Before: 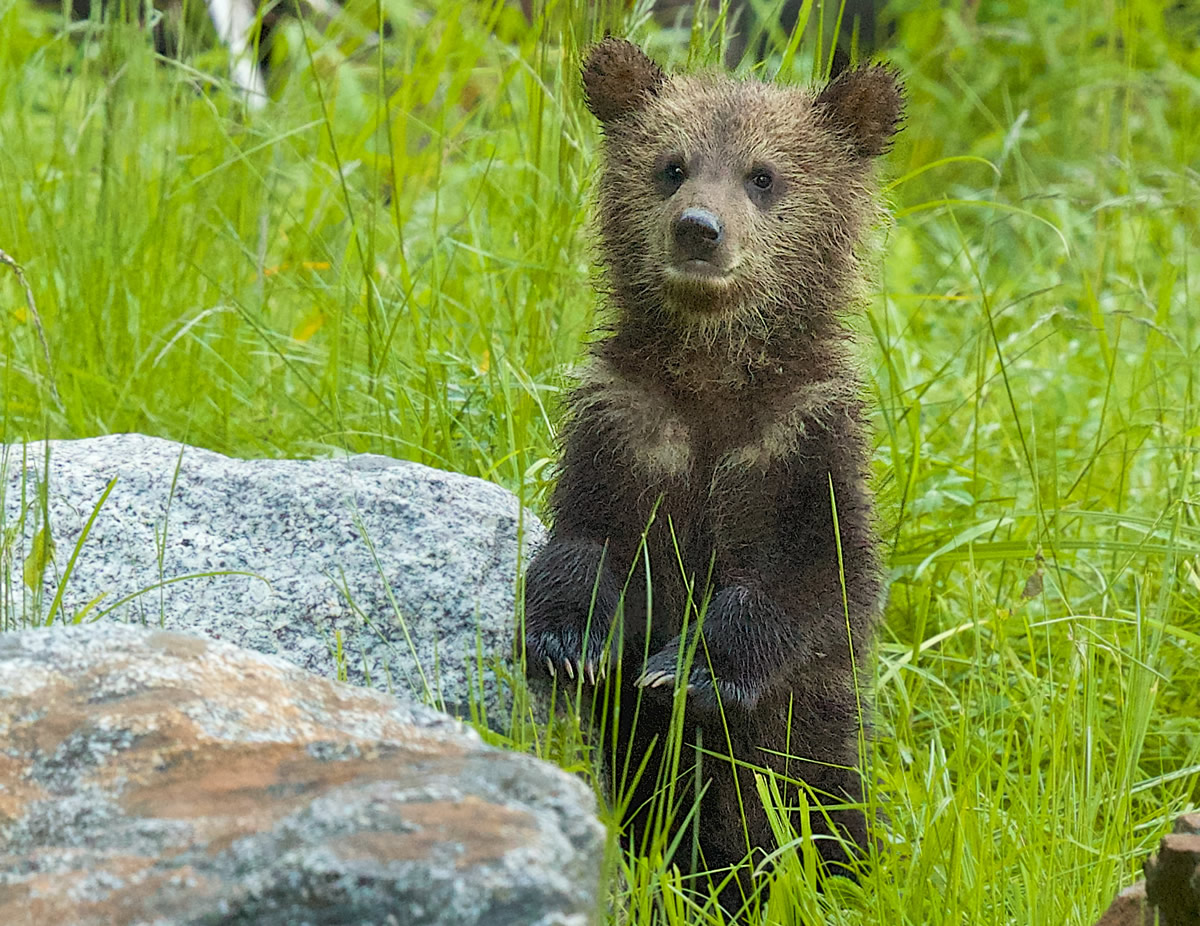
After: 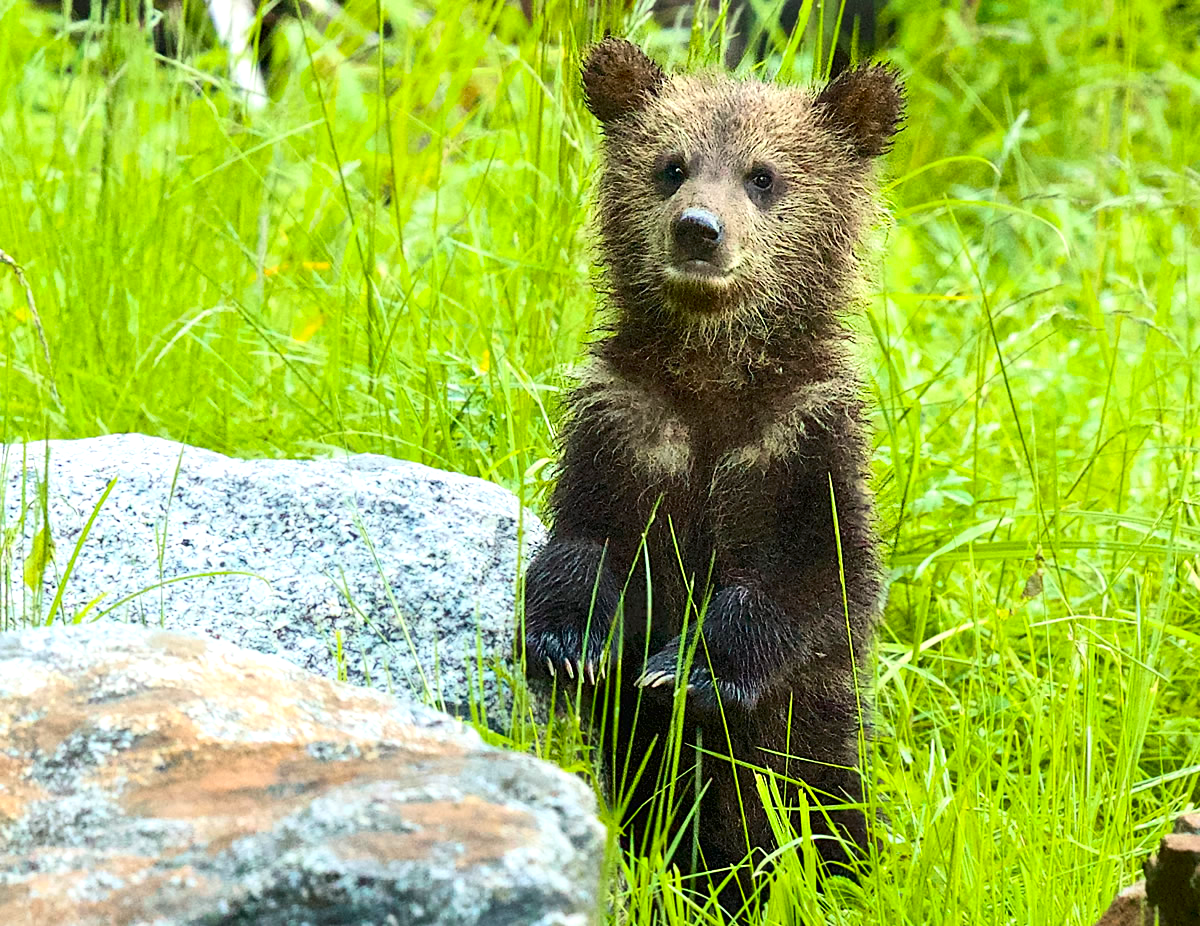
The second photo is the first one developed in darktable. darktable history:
contrast brightness saturation: contrast 0.211, brightness -0.103, saturation 0.206
exposure: exposure 0.645 EV, compensate exposure bias true, compensate highlight preservation false
